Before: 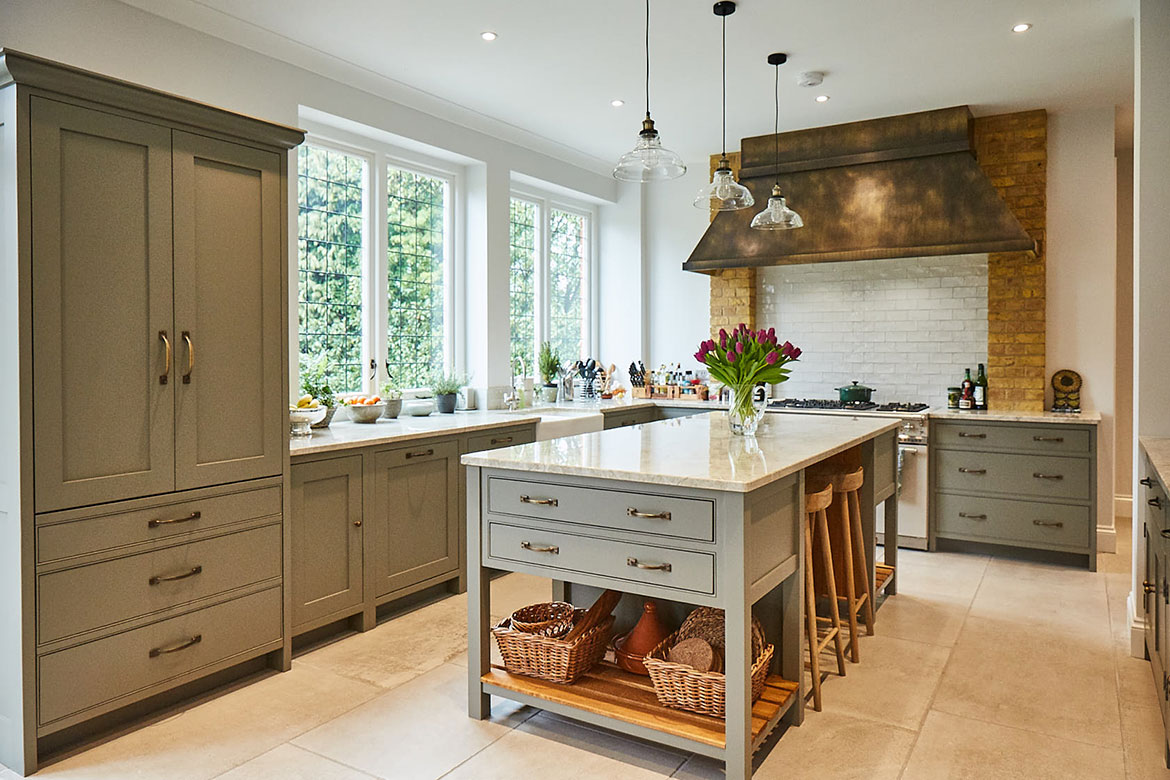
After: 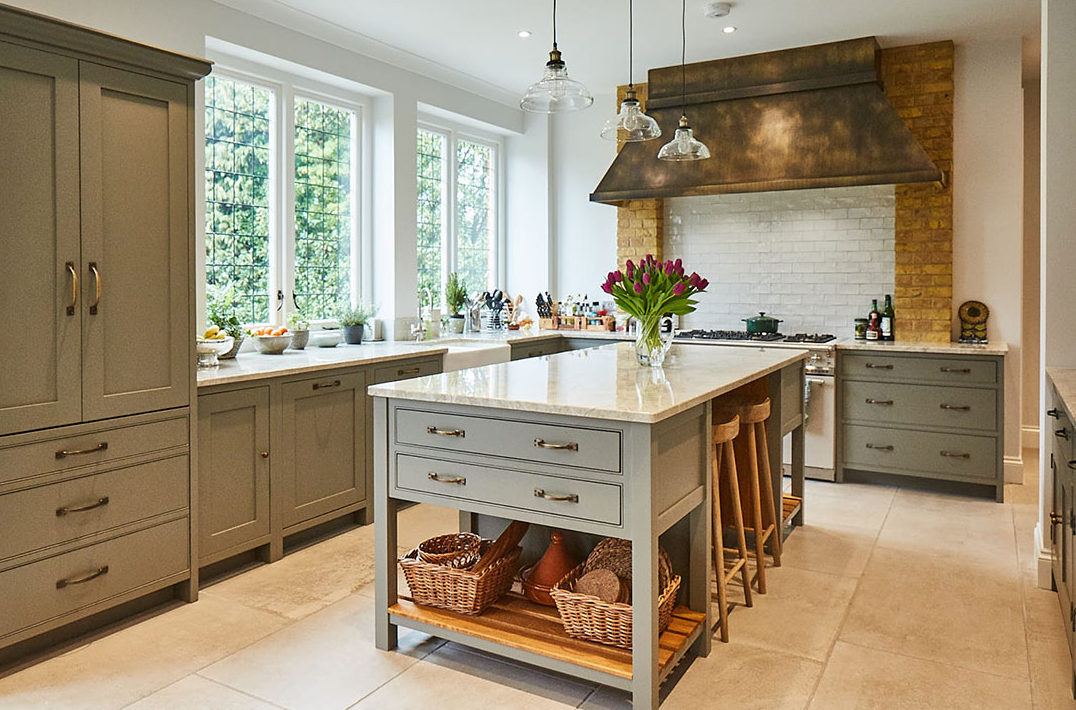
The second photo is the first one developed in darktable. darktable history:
crop and rotate: left 7.953%, top 8.867%
